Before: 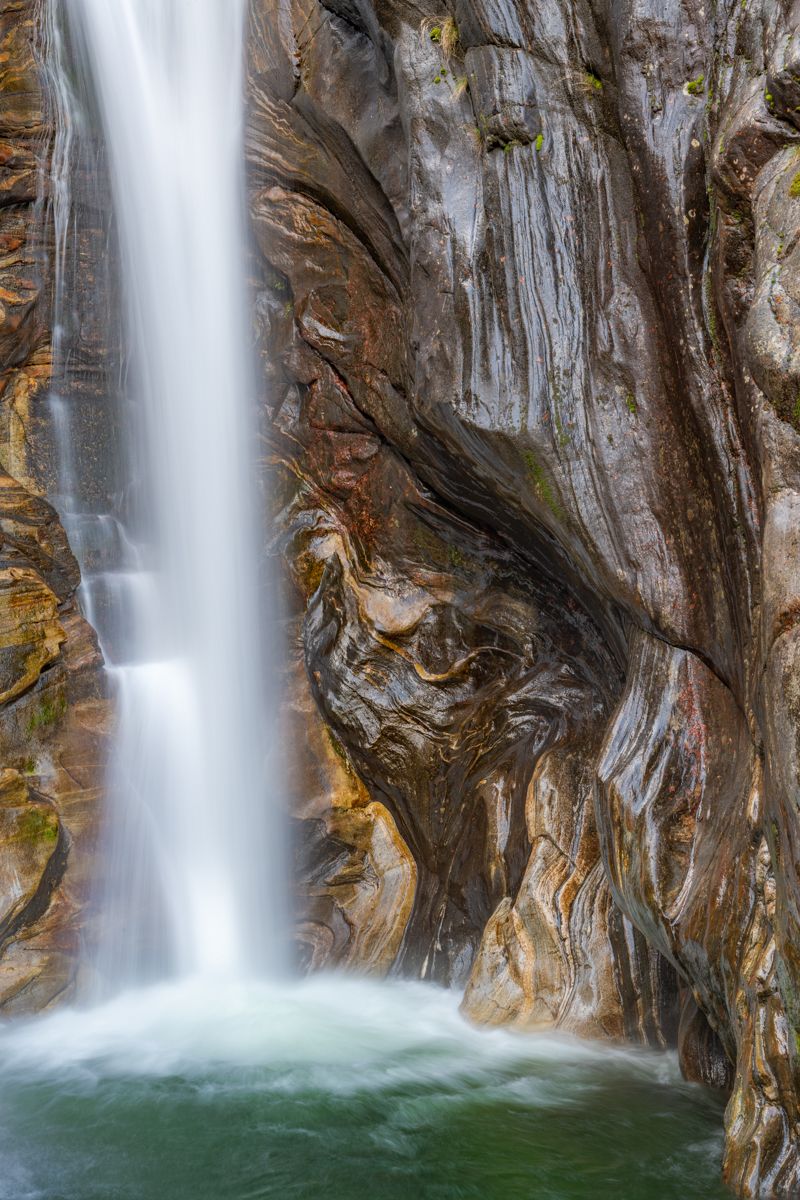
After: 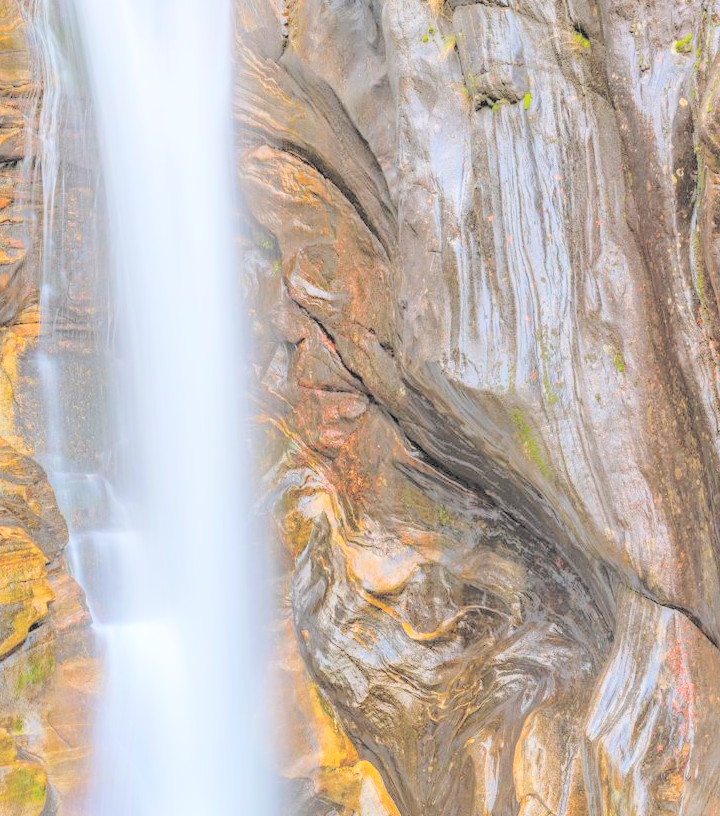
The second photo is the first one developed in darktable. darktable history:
crop: left 1.509%, top 3.452%, right 7.696%, bottom 28.452%
color balance rgb: perceptual saturation grading › global saturation 30%, global vibrance 10%
contrast brightness saturation: brightness 1
